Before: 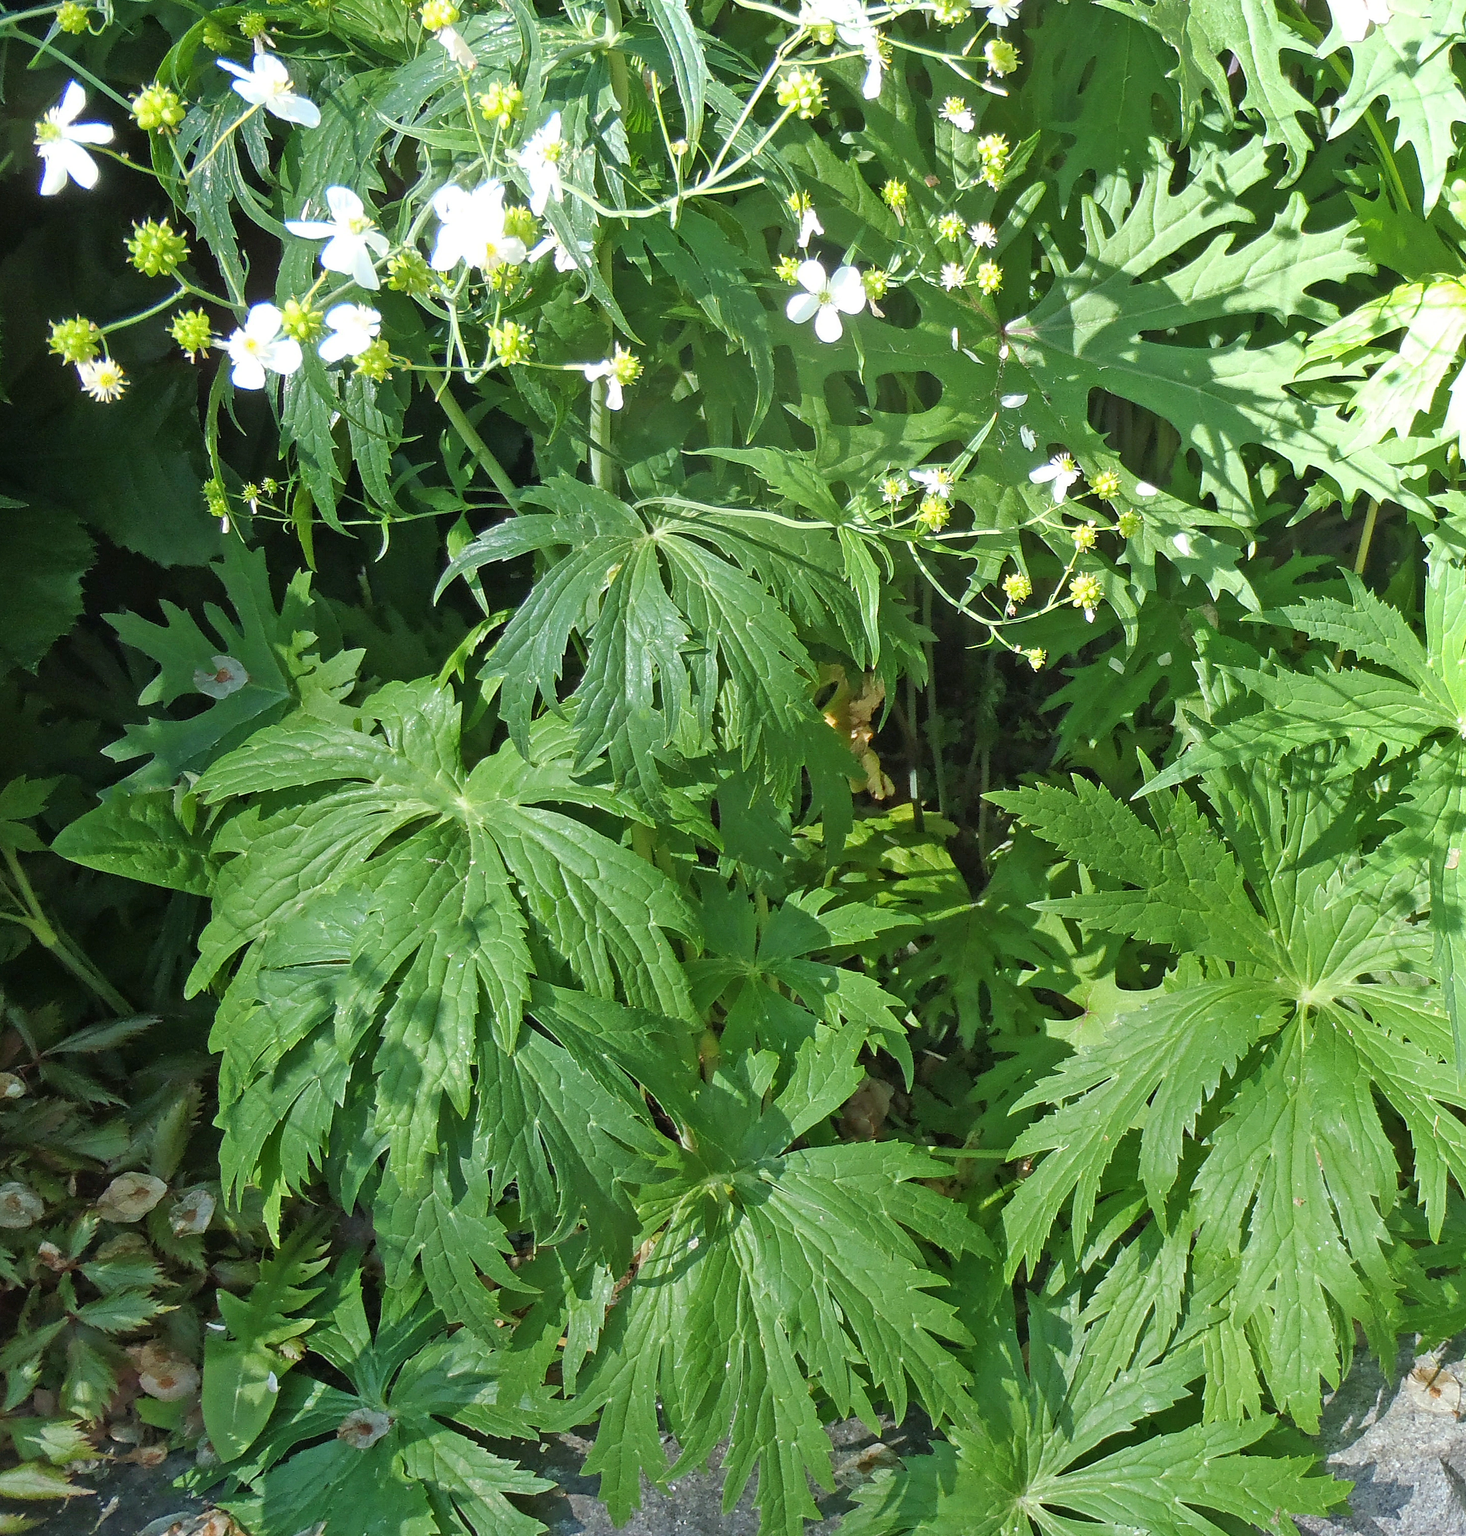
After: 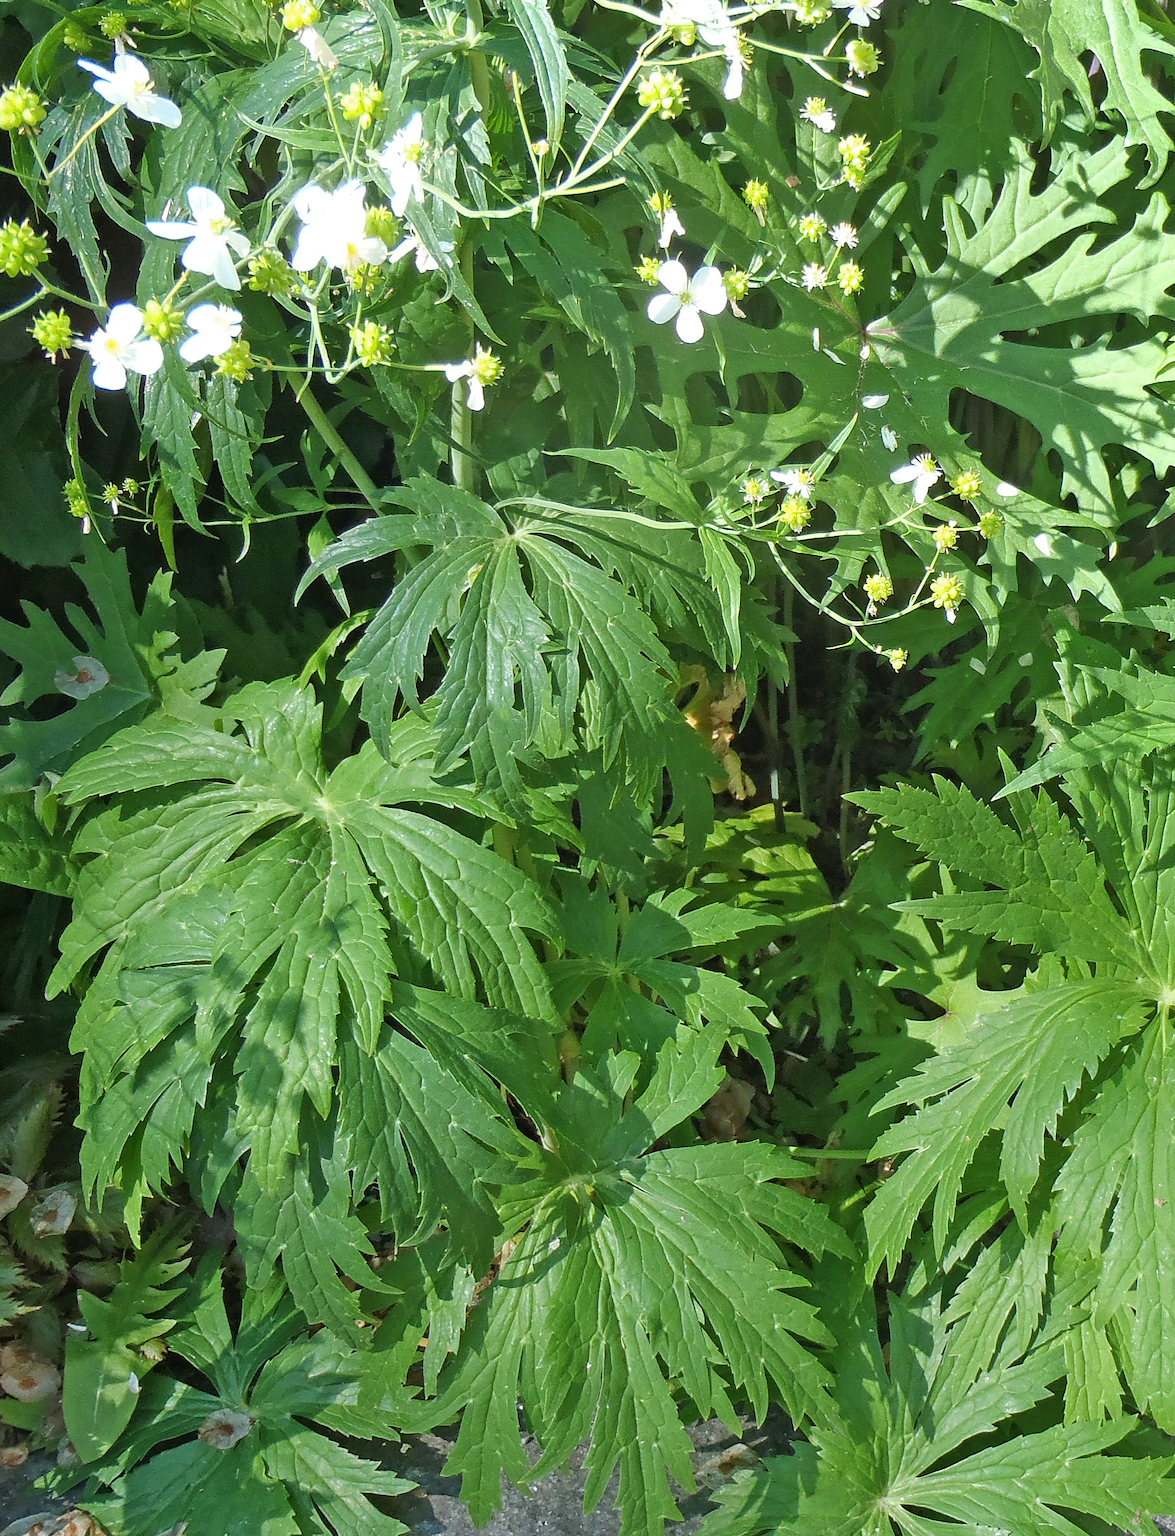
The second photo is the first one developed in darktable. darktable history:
crop and rotate: left 9.529%, right 10.3%
